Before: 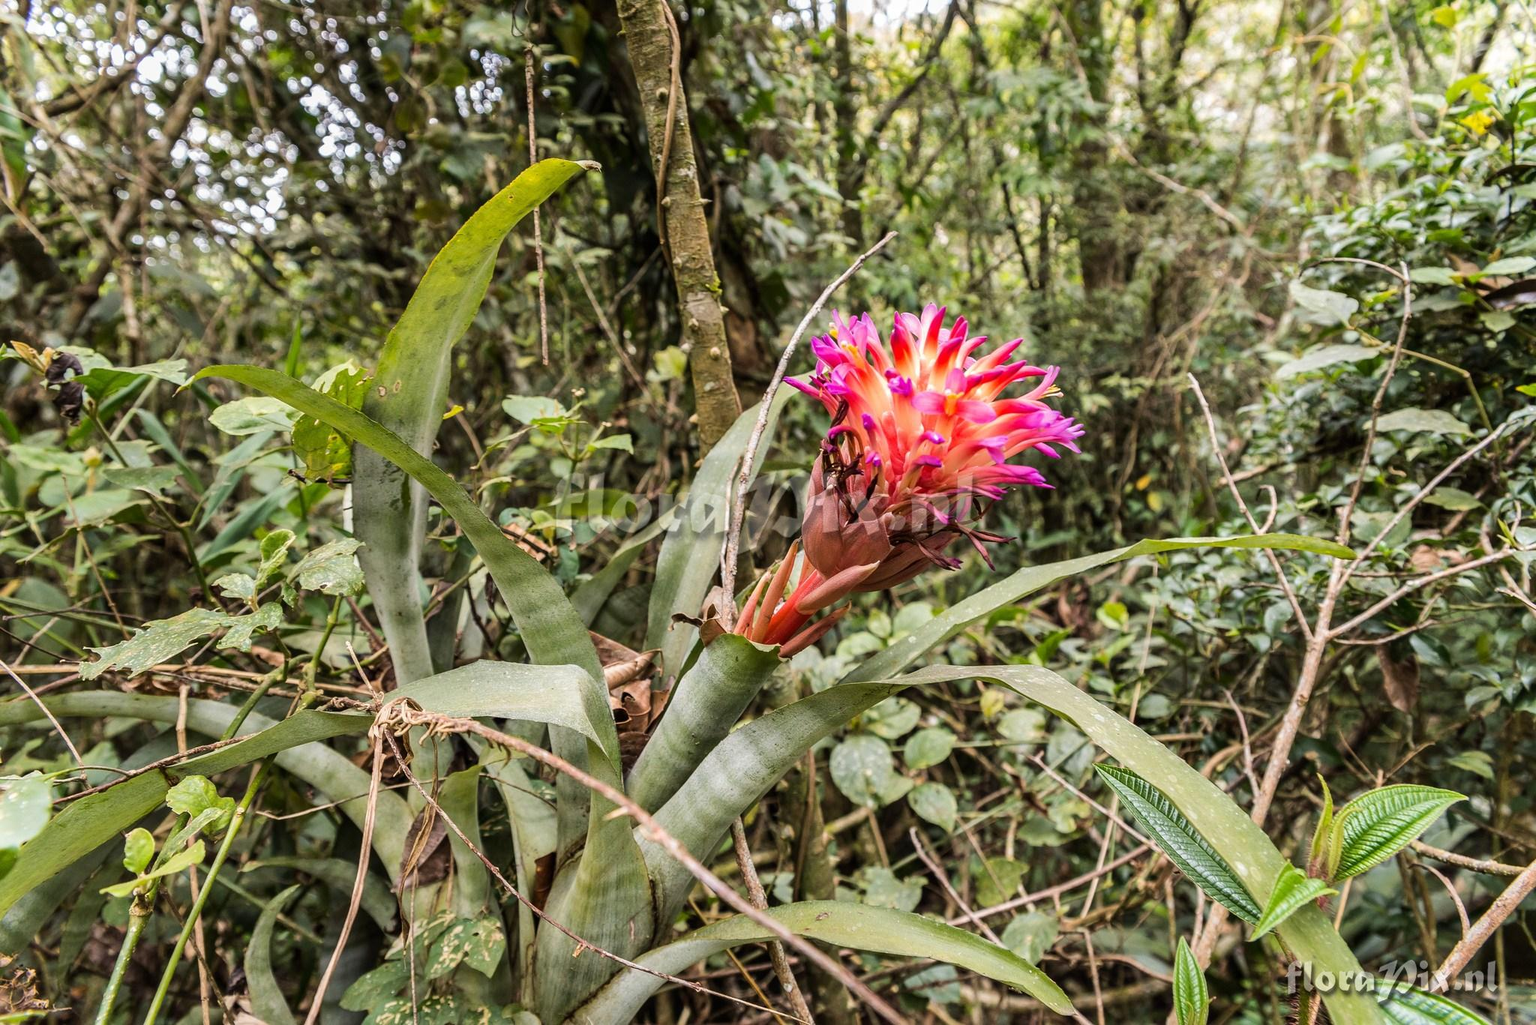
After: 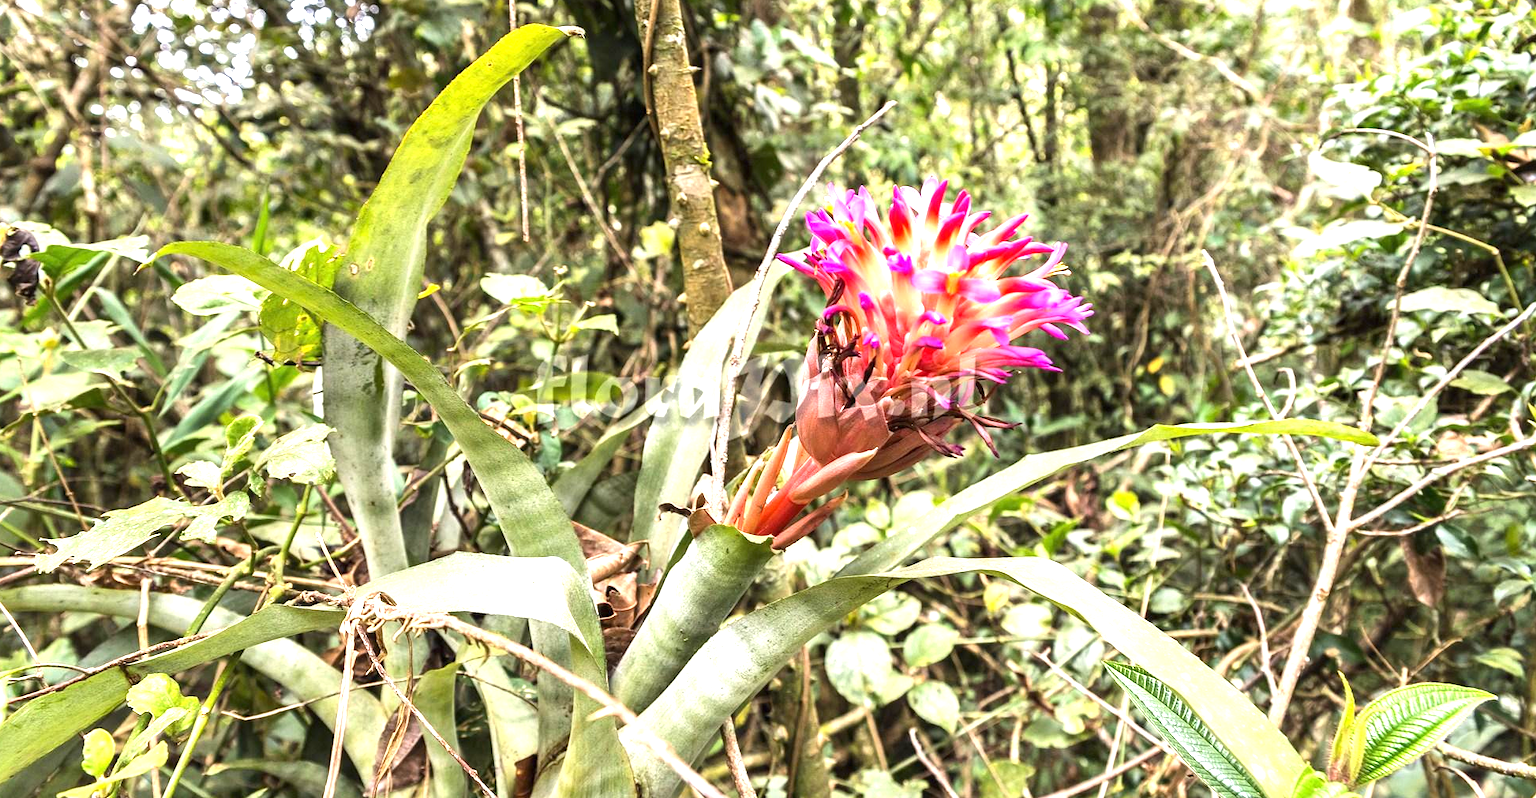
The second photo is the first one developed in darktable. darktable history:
exposure: black level correction 0, exposure 1.3 EV, compensate highlight preservation false
crop and rotate: left 2.991%, top 13.302%, right 1.981%, bottom 12.636%
